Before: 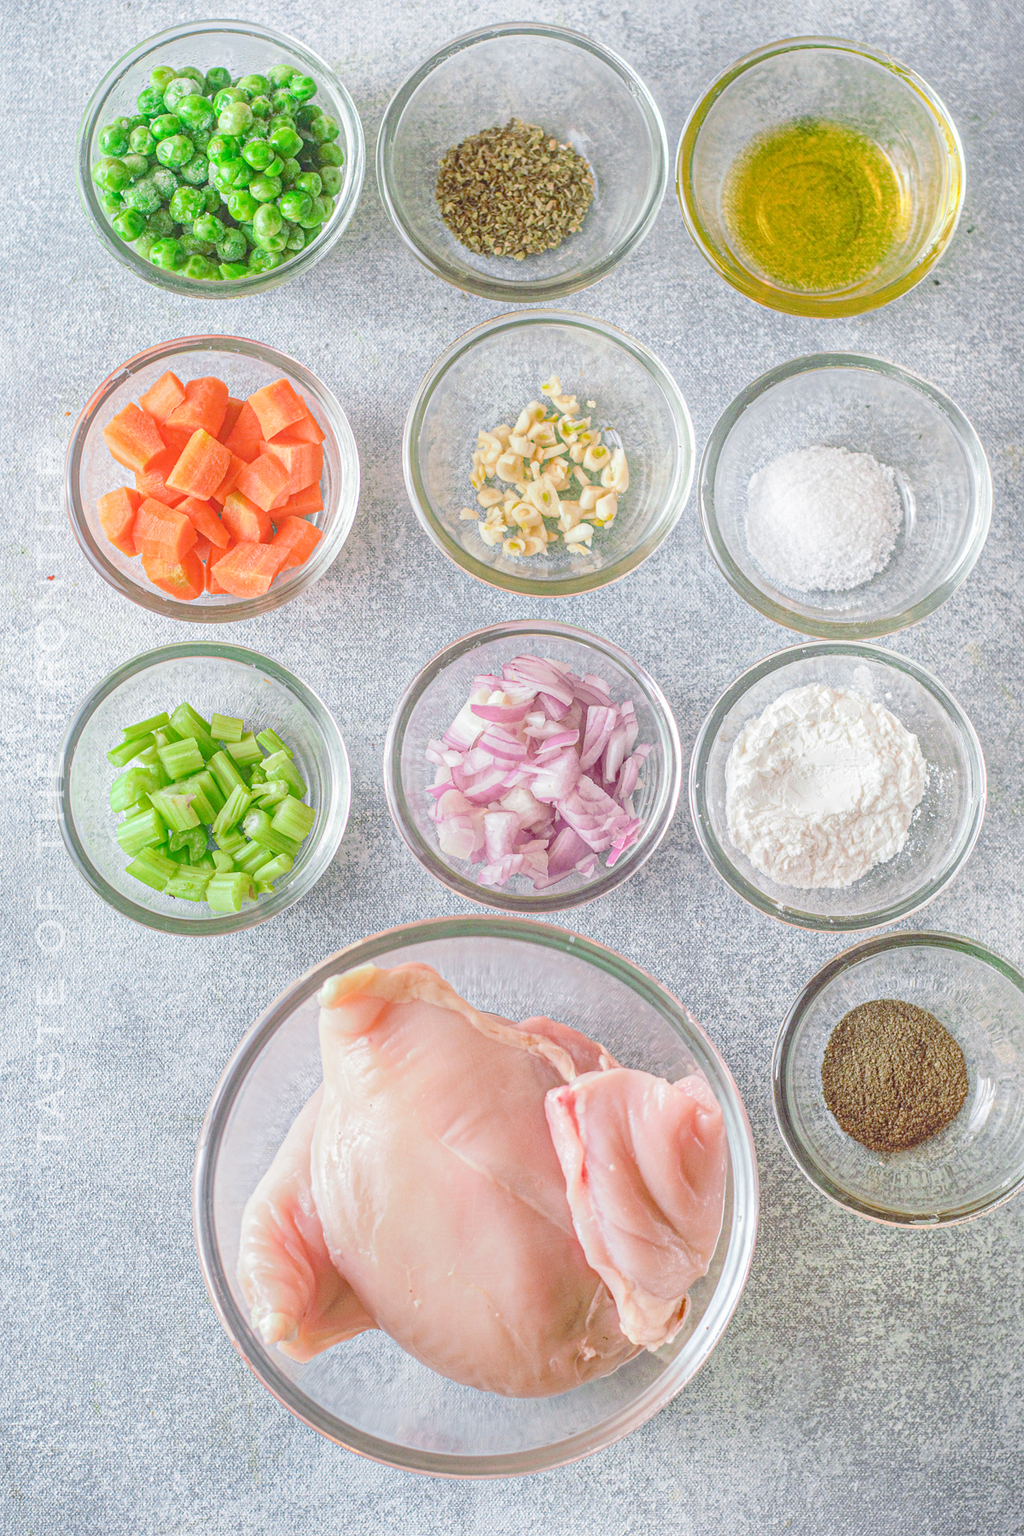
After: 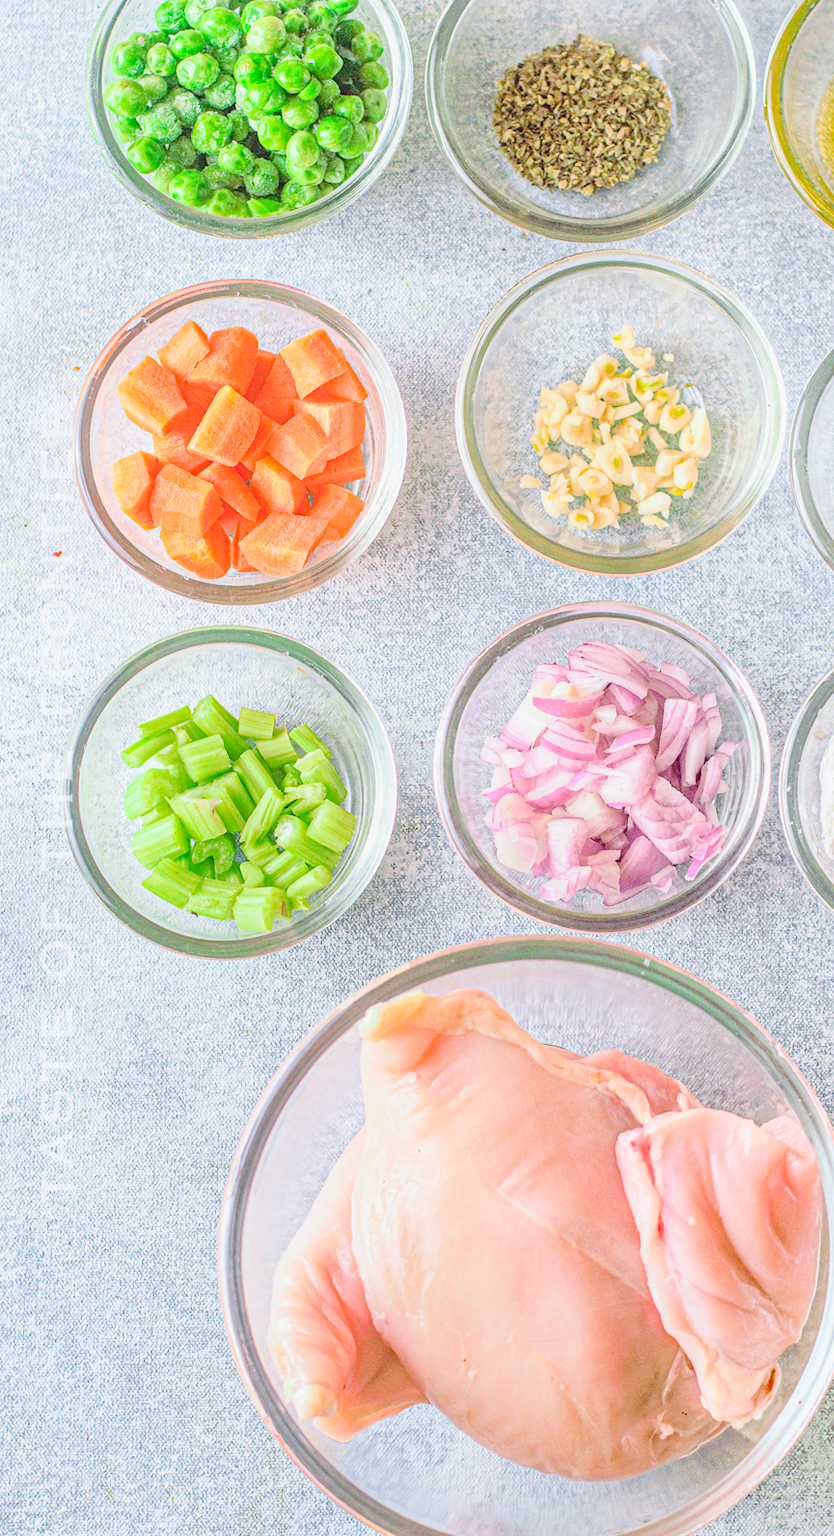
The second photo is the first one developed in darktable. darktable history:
exposure: exposure -0.49 EV, compensate highlight preservation false
base curve: curves: ch0 [(0, 0) (0.032, 0.037) (0.105, 0.228) (0.435, 0.76) (0.856, 0.983) (1, 1)]
crop: top 5.771%, right 27.872%, bottom 5.741%
haze removal: compatibility mode true, adaptive false
